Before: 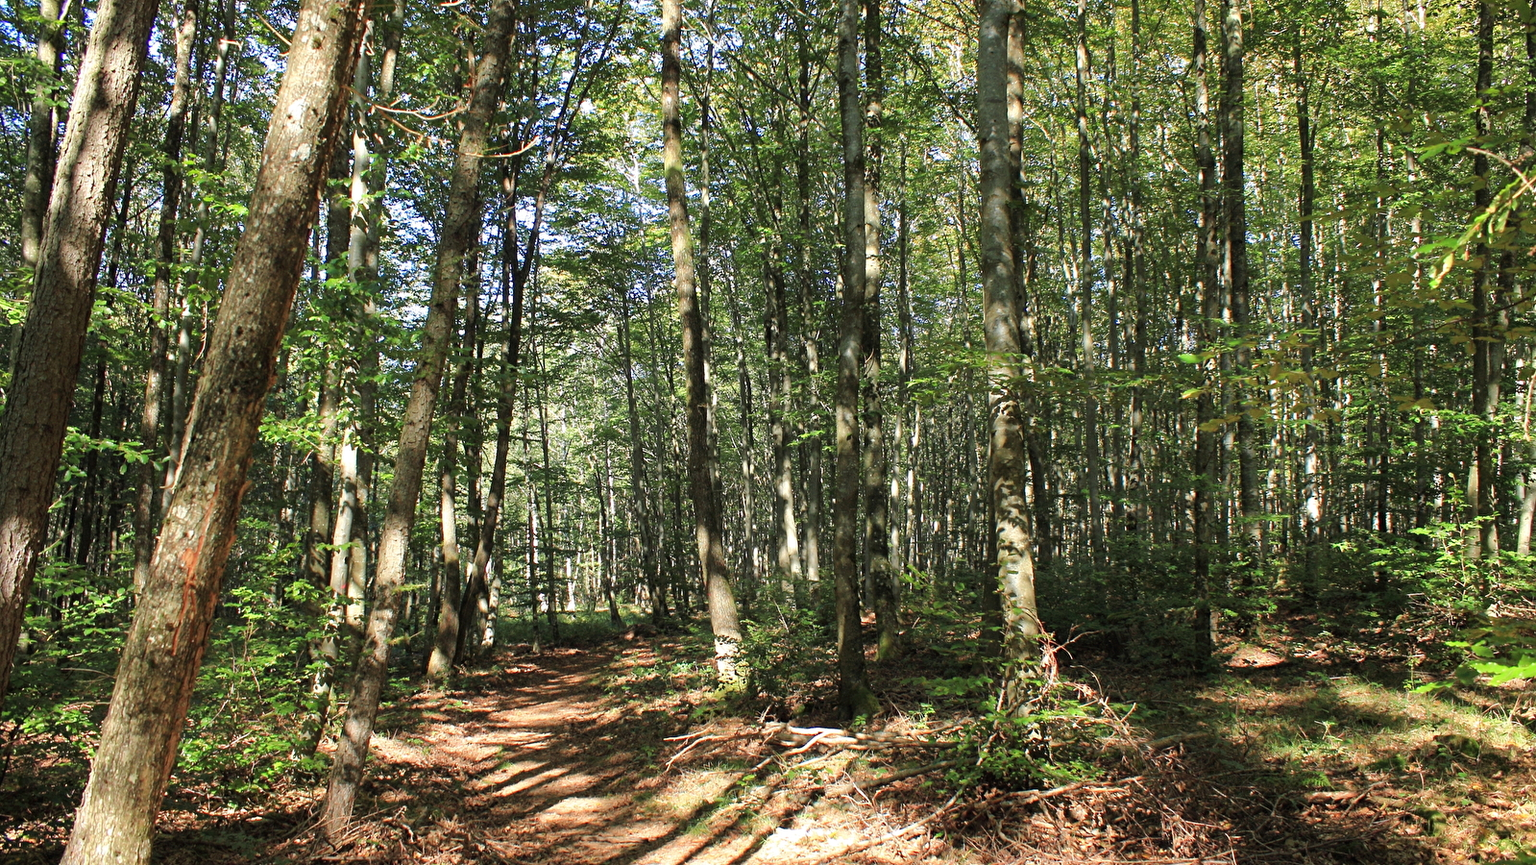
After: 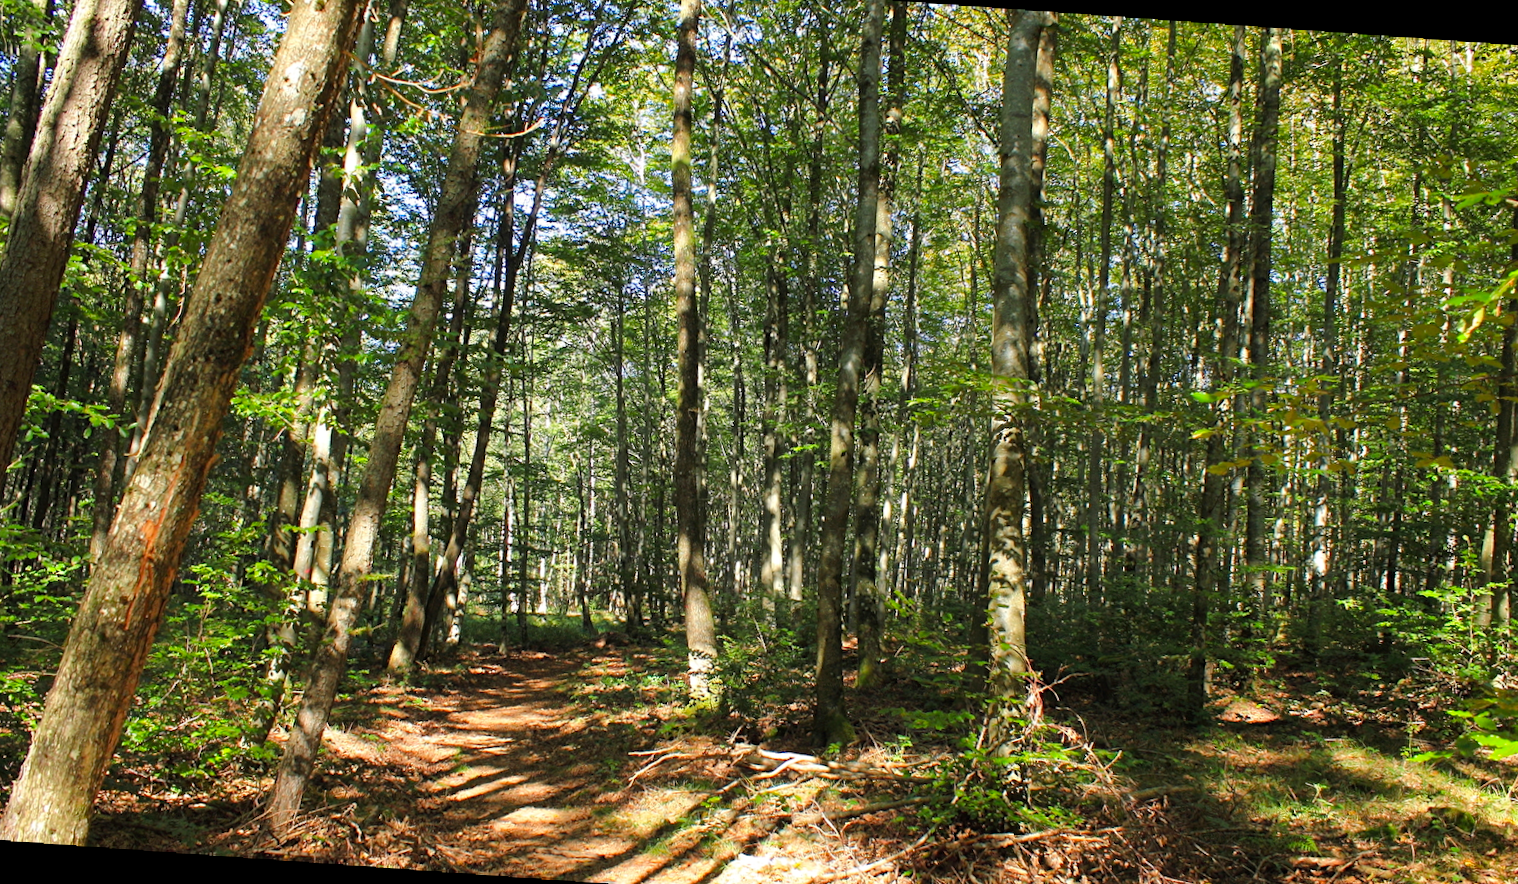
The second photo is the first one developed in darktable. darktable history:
color balance rgb: perceptual saturation grading › global saturation 30%
rotate and perspective: rotation 1.72°, automatic cropping off
crop and rotate: angle -2.38°
